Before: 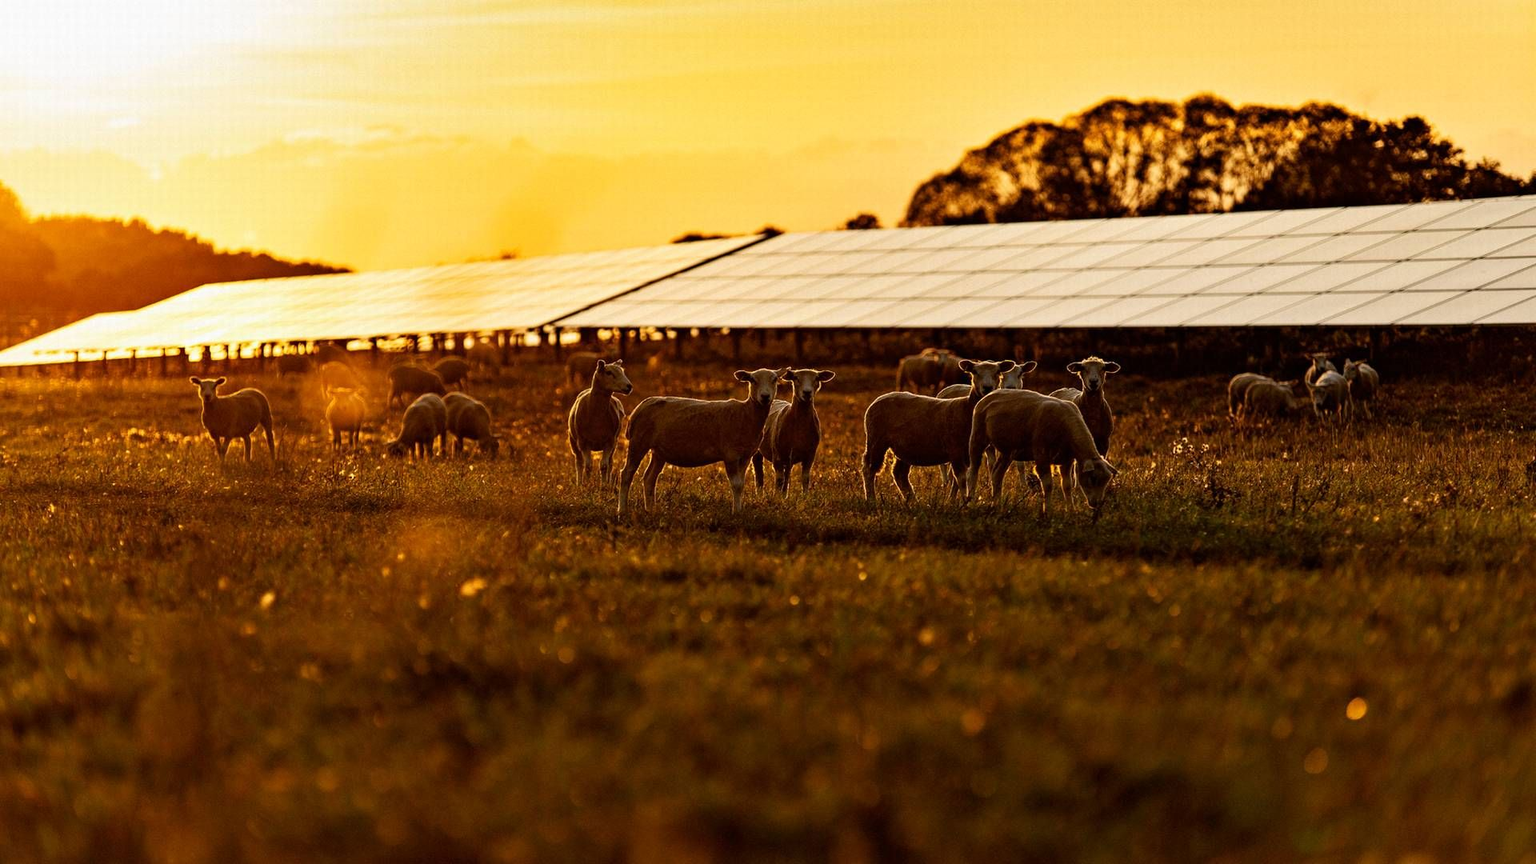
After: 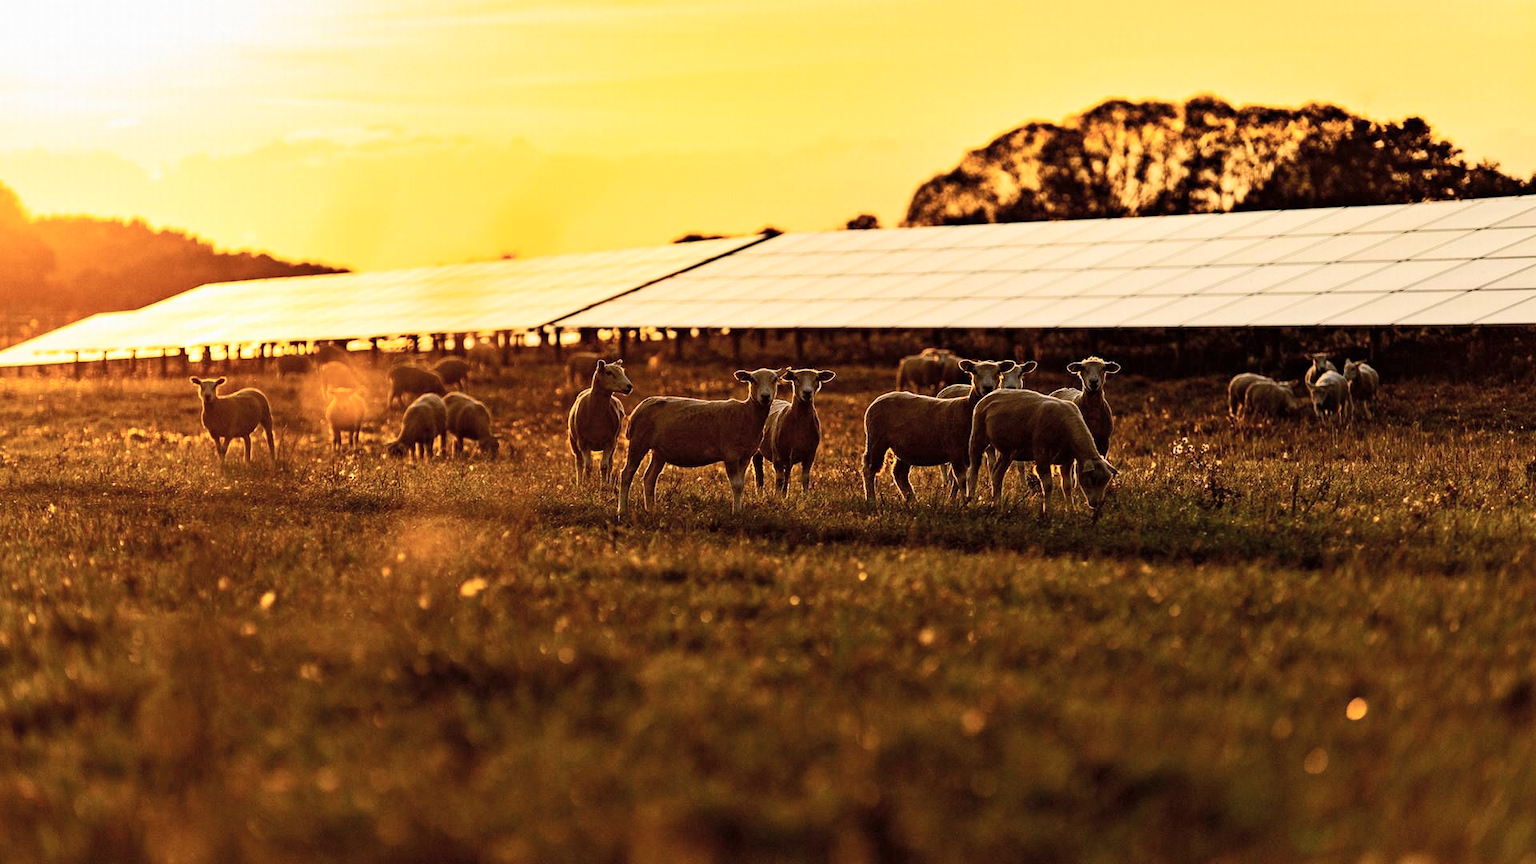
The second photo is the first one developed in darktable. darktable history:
tone curve: curves: ch0 [(0, 0) (0.003, 0.003) (0.011, 0.014) (0.025, 0.033) (0.044, 0.06) (0.069, 0.096) (0.1, 0.132) (0.136, 0.174) (0.177, 0.226) (0.224, 0.282) (0.277, 0.352) (0.335, 0.435) (0.399, 0.524) (0.468, 0.615) (0.543, 0.695) (0.623, 0.771) (0.709, 0.835) (0.801, 0.894) (0.898, 0.944) (1, 1)], color space Lab, independent channels, preserve colors none
